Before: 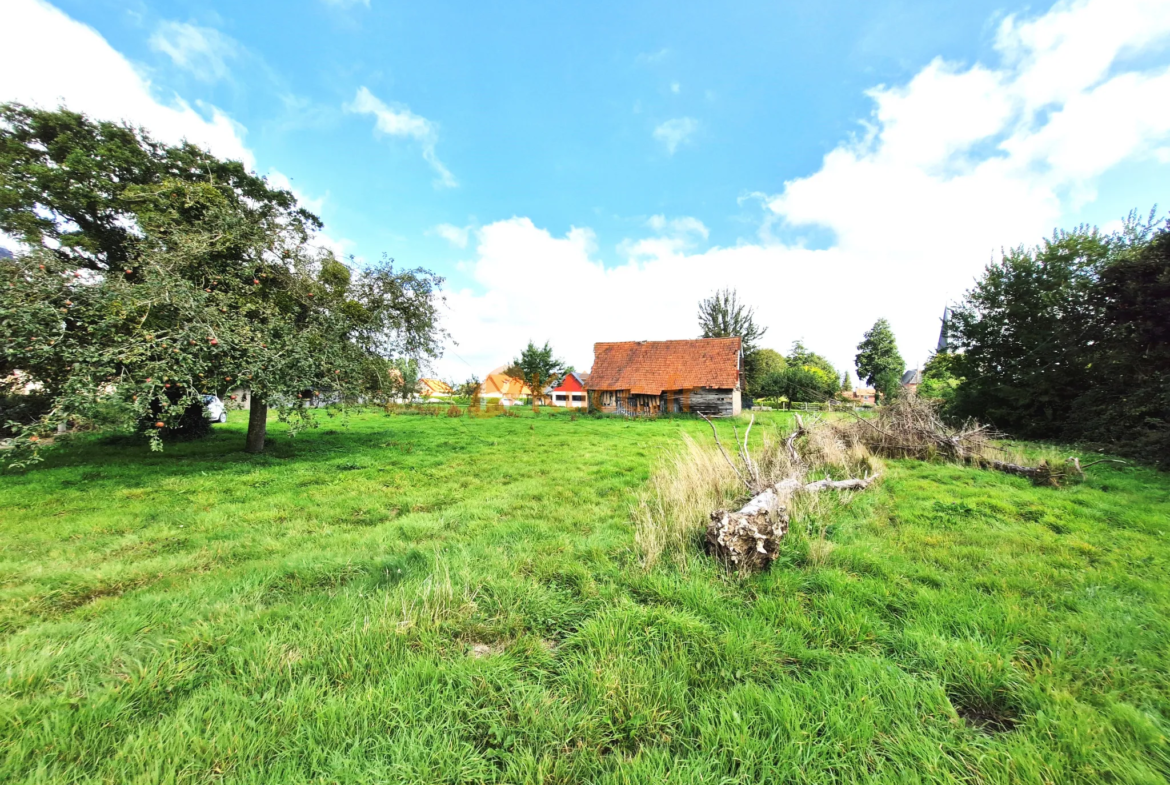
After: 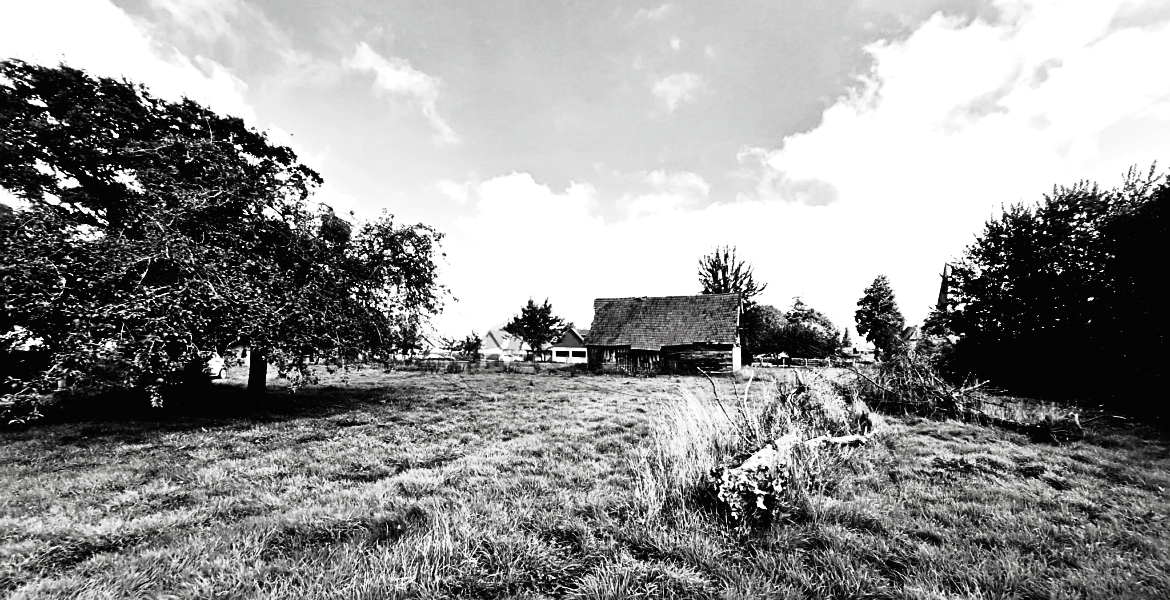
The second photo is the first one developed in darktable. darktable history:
crop: top 5.654%, bottom 17.879%
sharpen: on, module defaults
exposure: black level correction 0.001, exposure 0.192 EV, compensate highlight preservation false
contrast brightness saturation: contrast -0.037, brightness -0.609, saturation -0.992
tone curve: curves: ch0 [(0.016, 0.011) (0.094, 0.016) (0.469, 0.508) (0.721, 0.862) (1, 1)], preserve colors none
